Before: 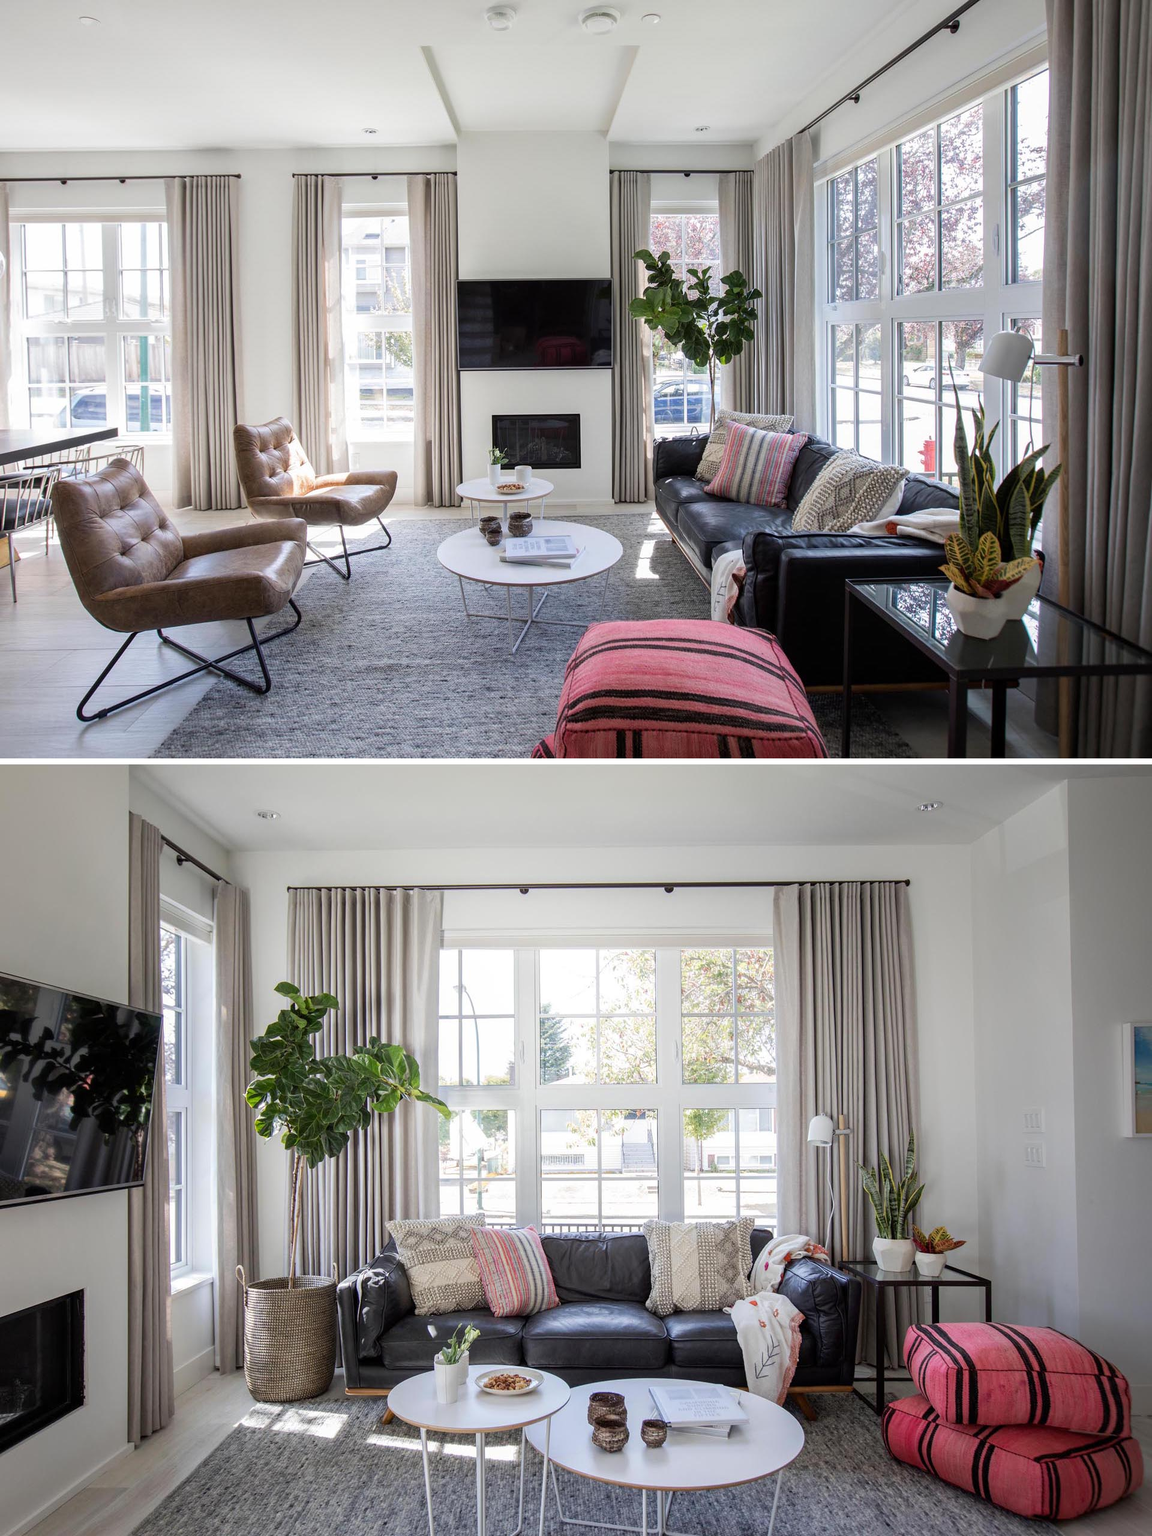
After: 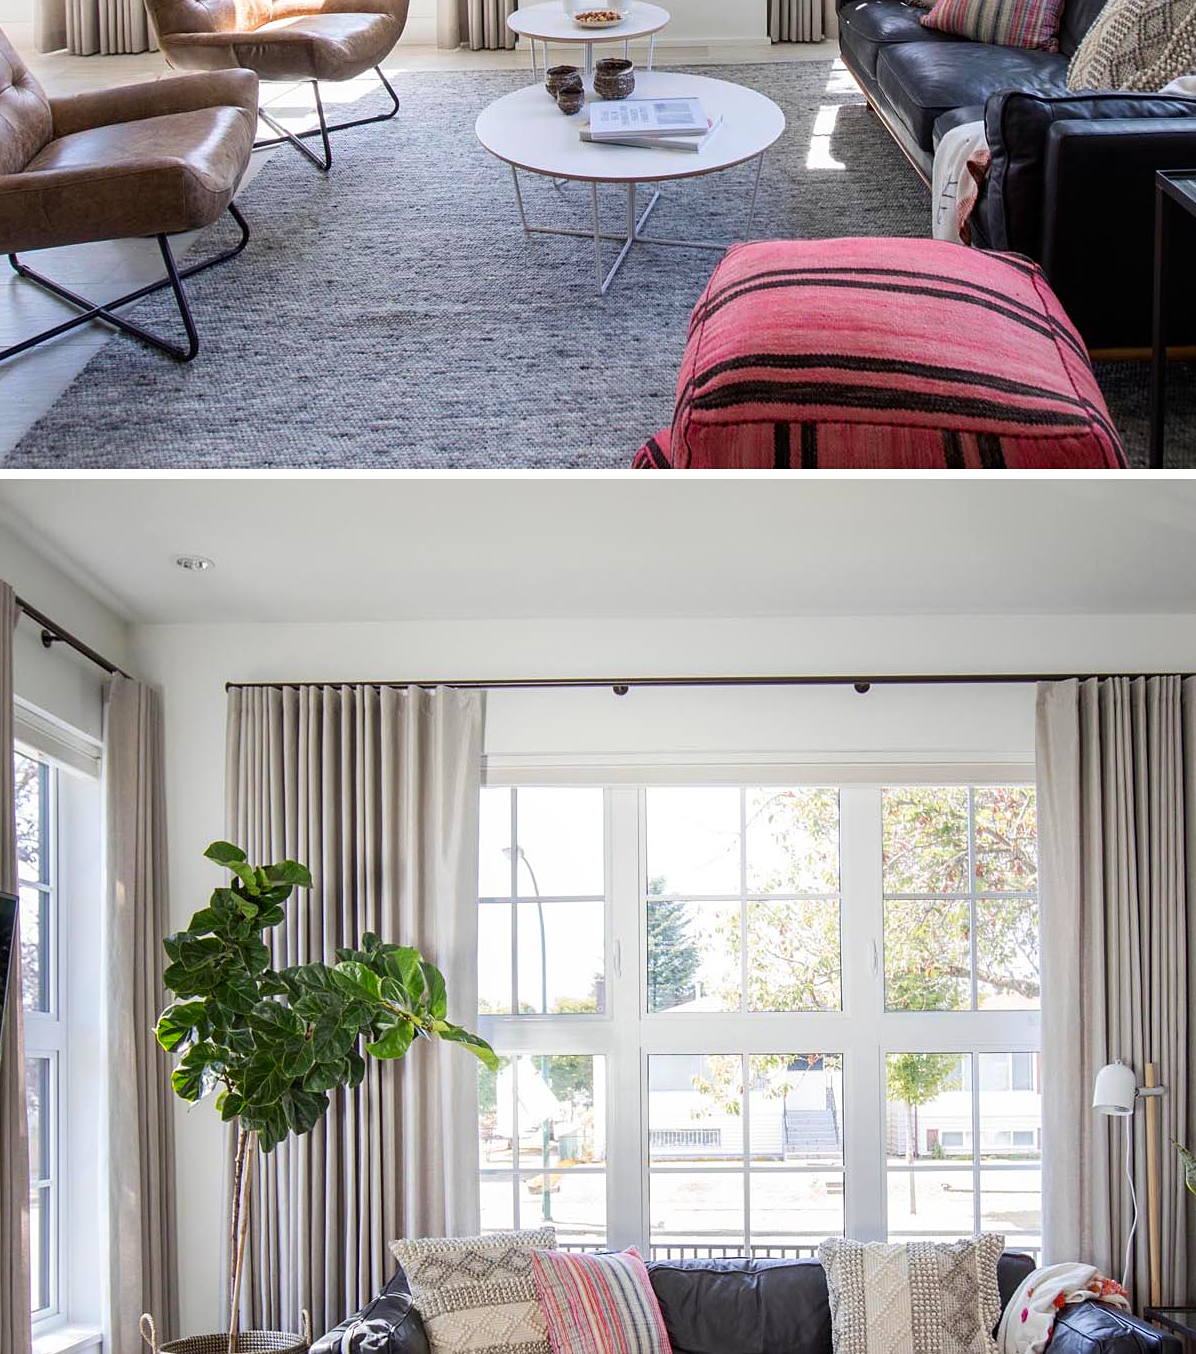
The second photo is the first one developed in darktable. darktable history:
crop: left 13.2%, top 31.06%, right 24.492%, bottom 16.032%
sharpen: amount 0.207
contrast brightness saturation: contrast 0.081, saturation 0.197
